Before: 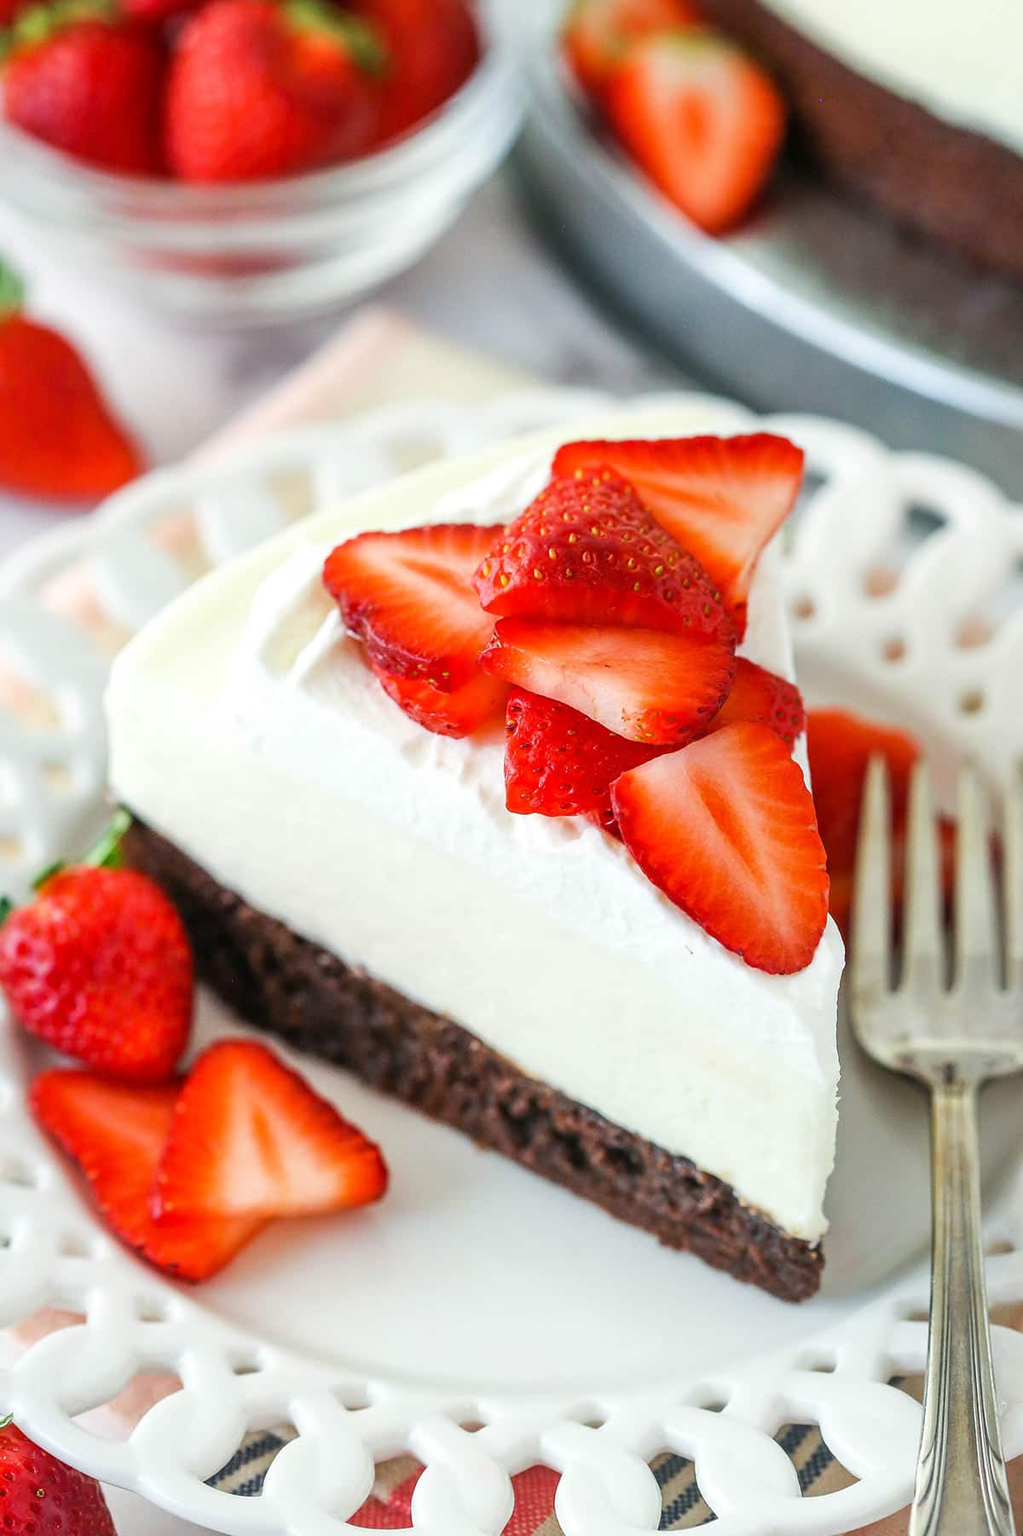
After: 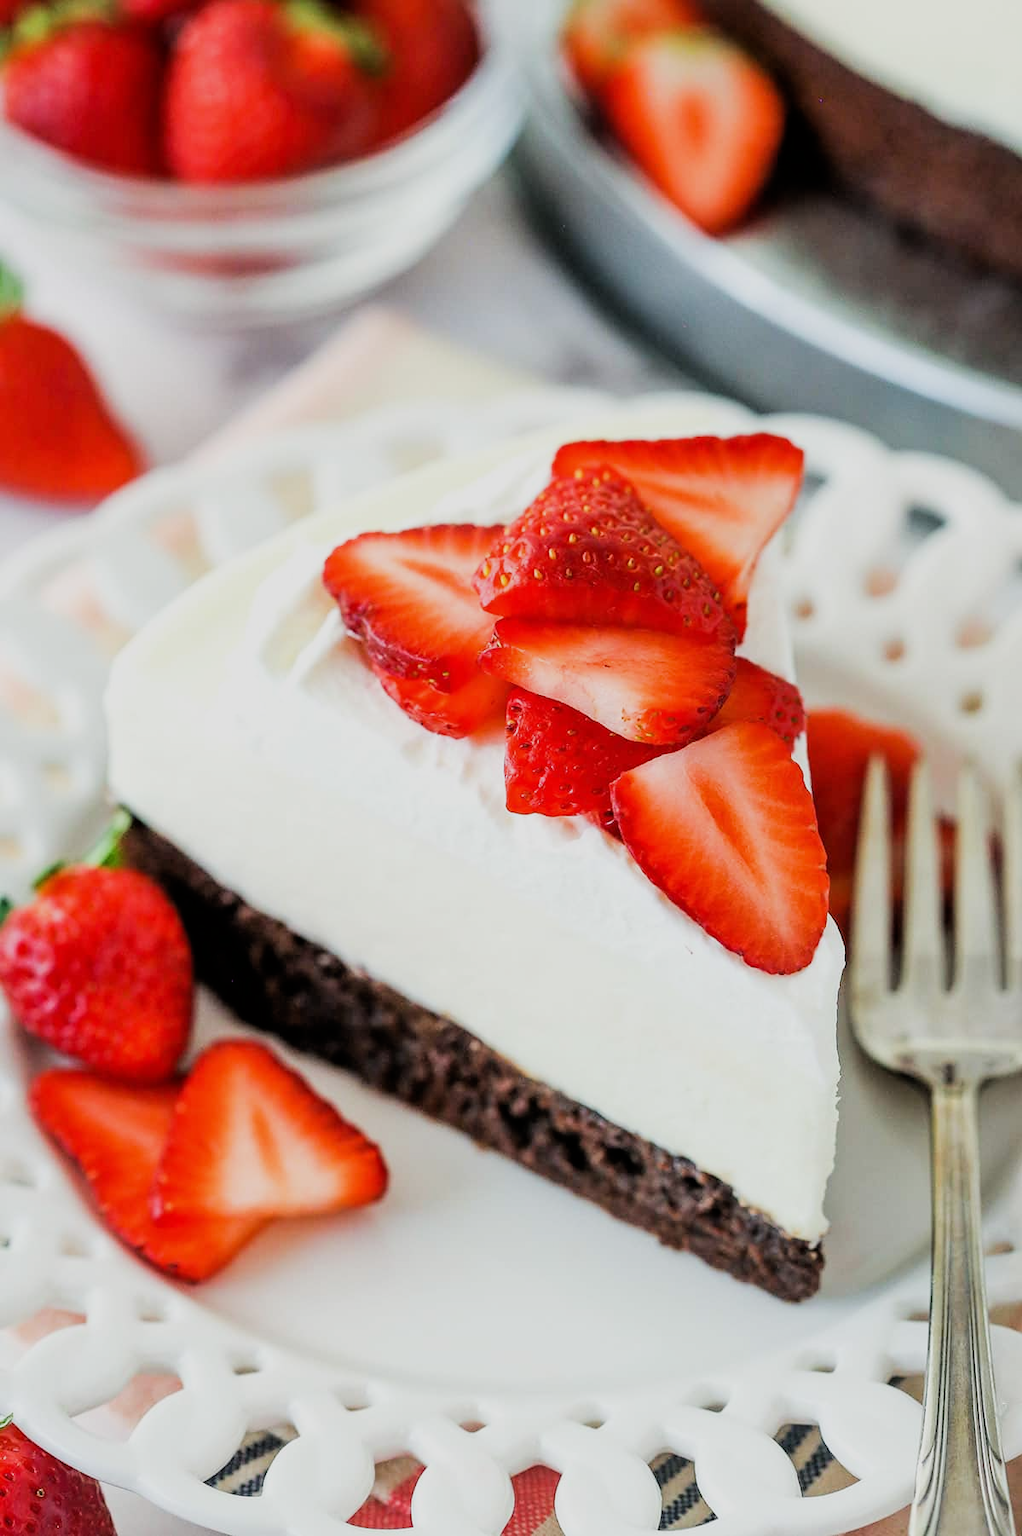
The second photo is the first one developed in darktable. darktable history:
filmic rgb: black relative exposure -5.09 EV, white relative exposure 3.98 EV, hardness 2.89, contrast 1.186, highlights saturation mix -30.84%
